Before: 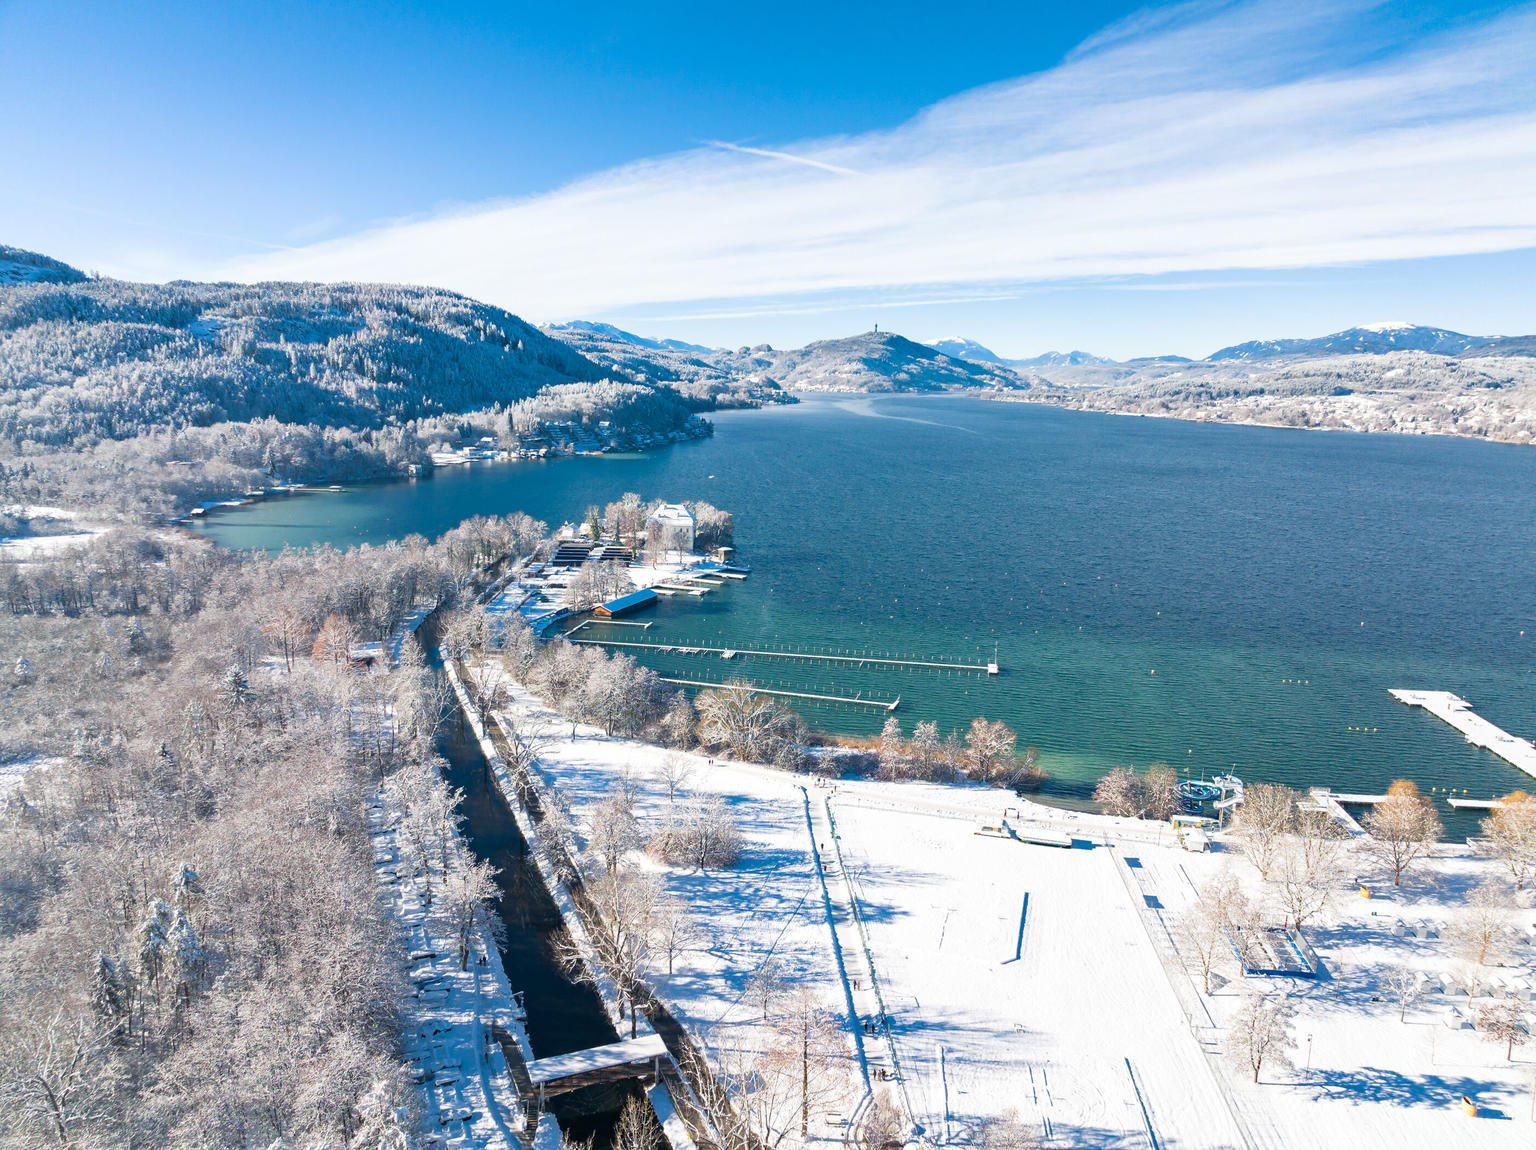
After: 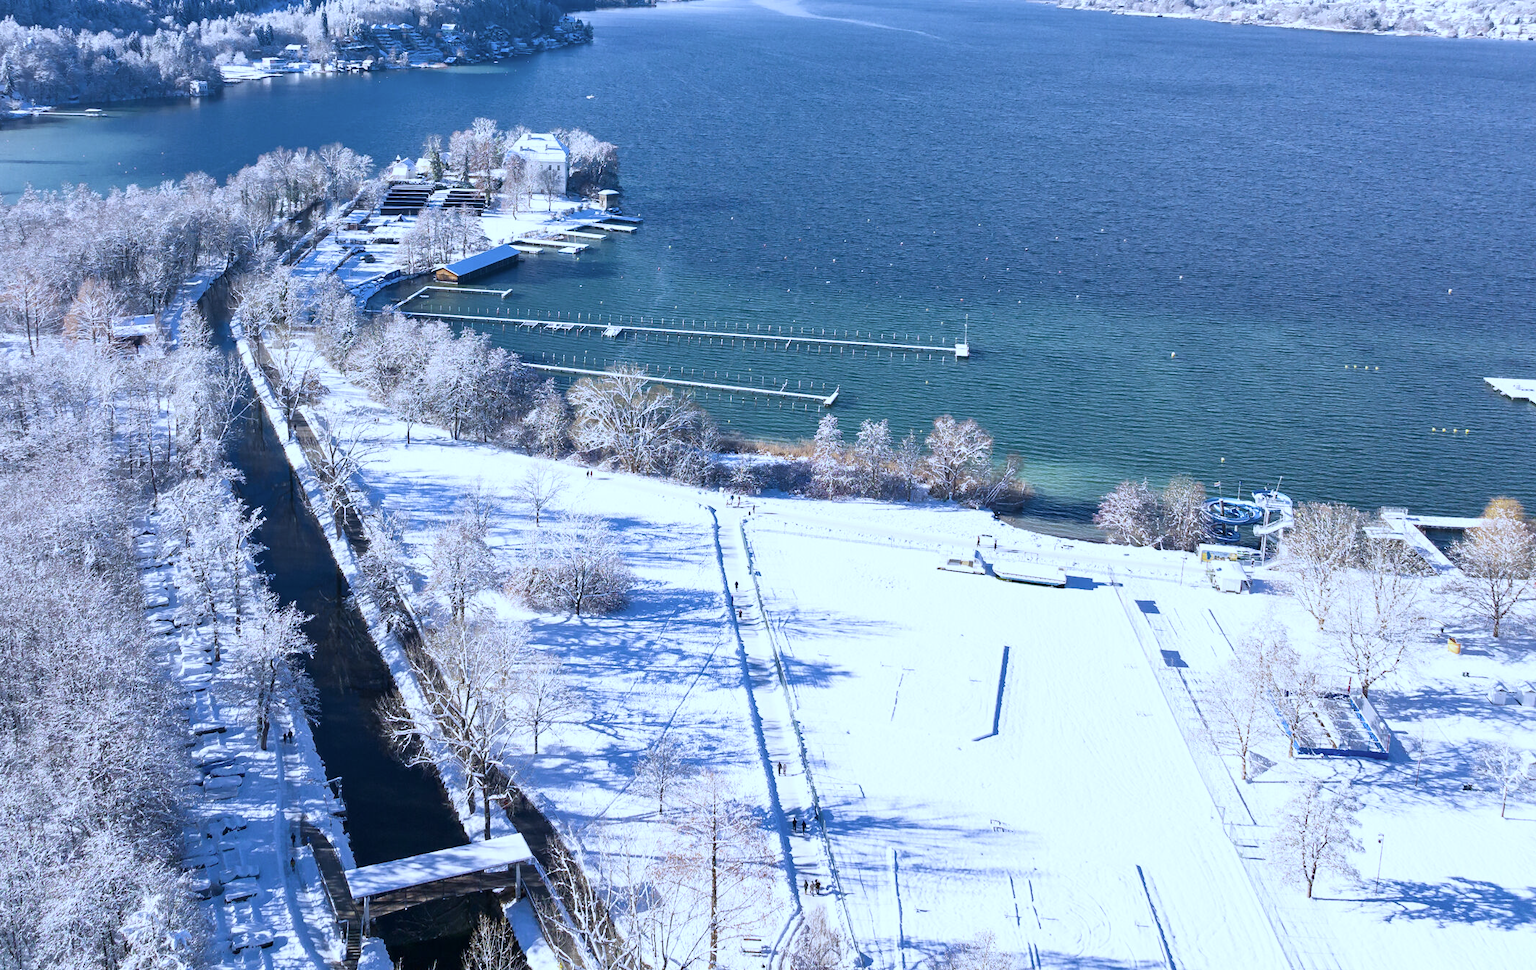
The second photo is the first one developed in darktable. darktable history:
white balance: red 0.871, blue 1.249
crop and rotate: left 17.299%, top 35.115%, right 7.015%, bottom 1.024%
contrast brightness saturation: contrast 0.11, saturation -0.17
